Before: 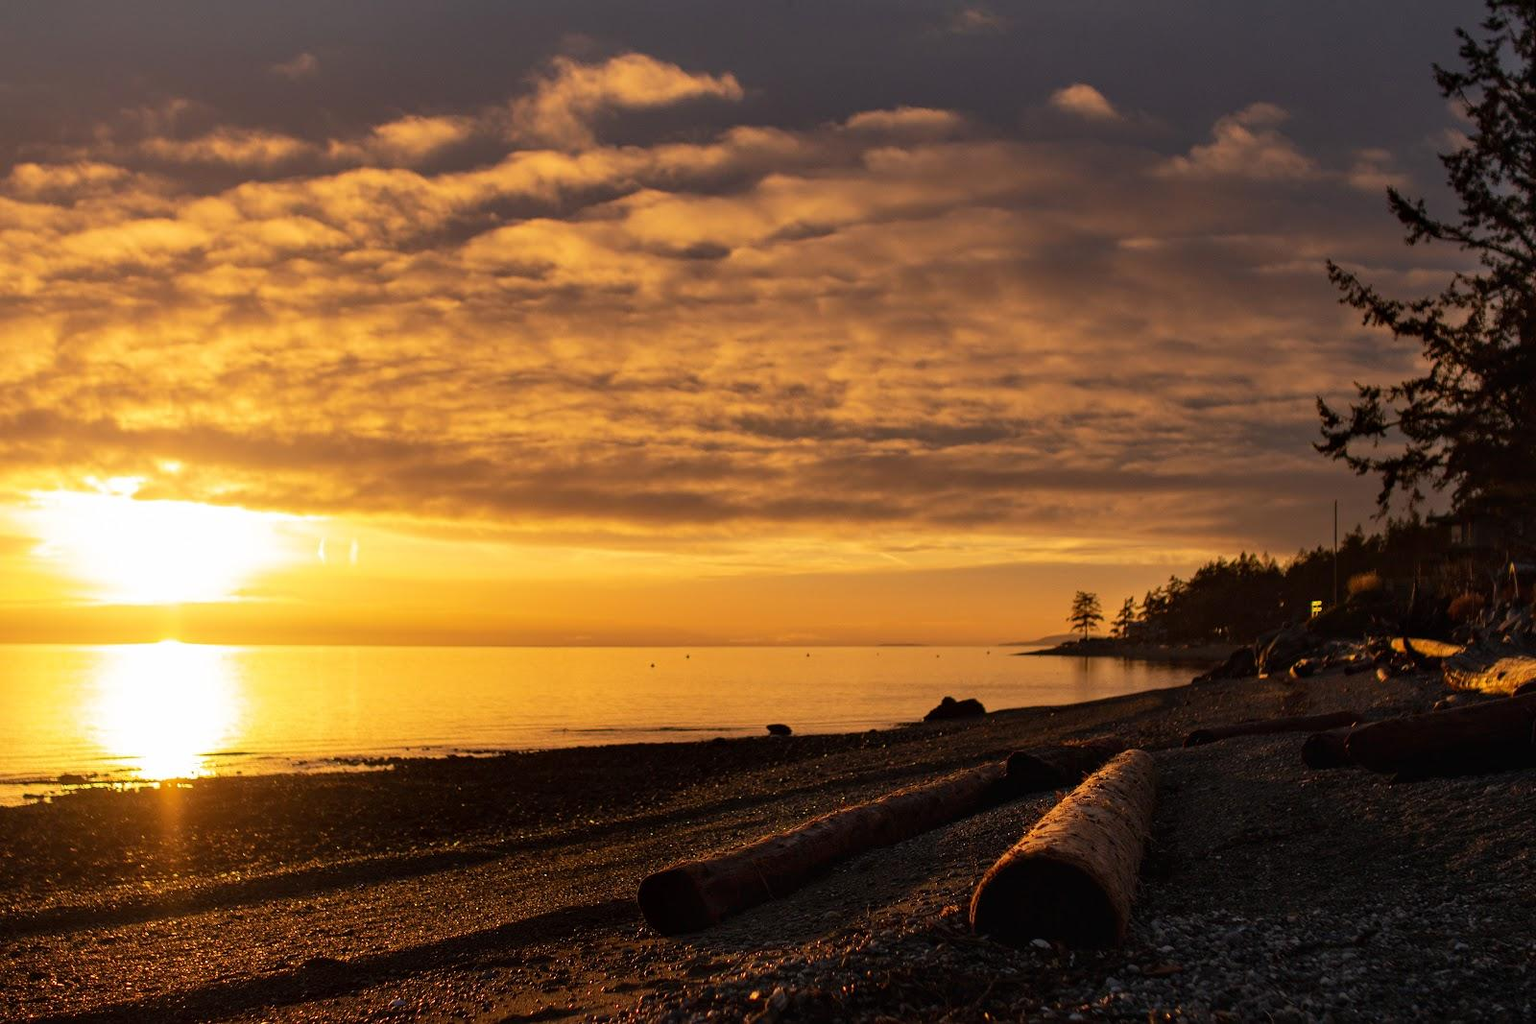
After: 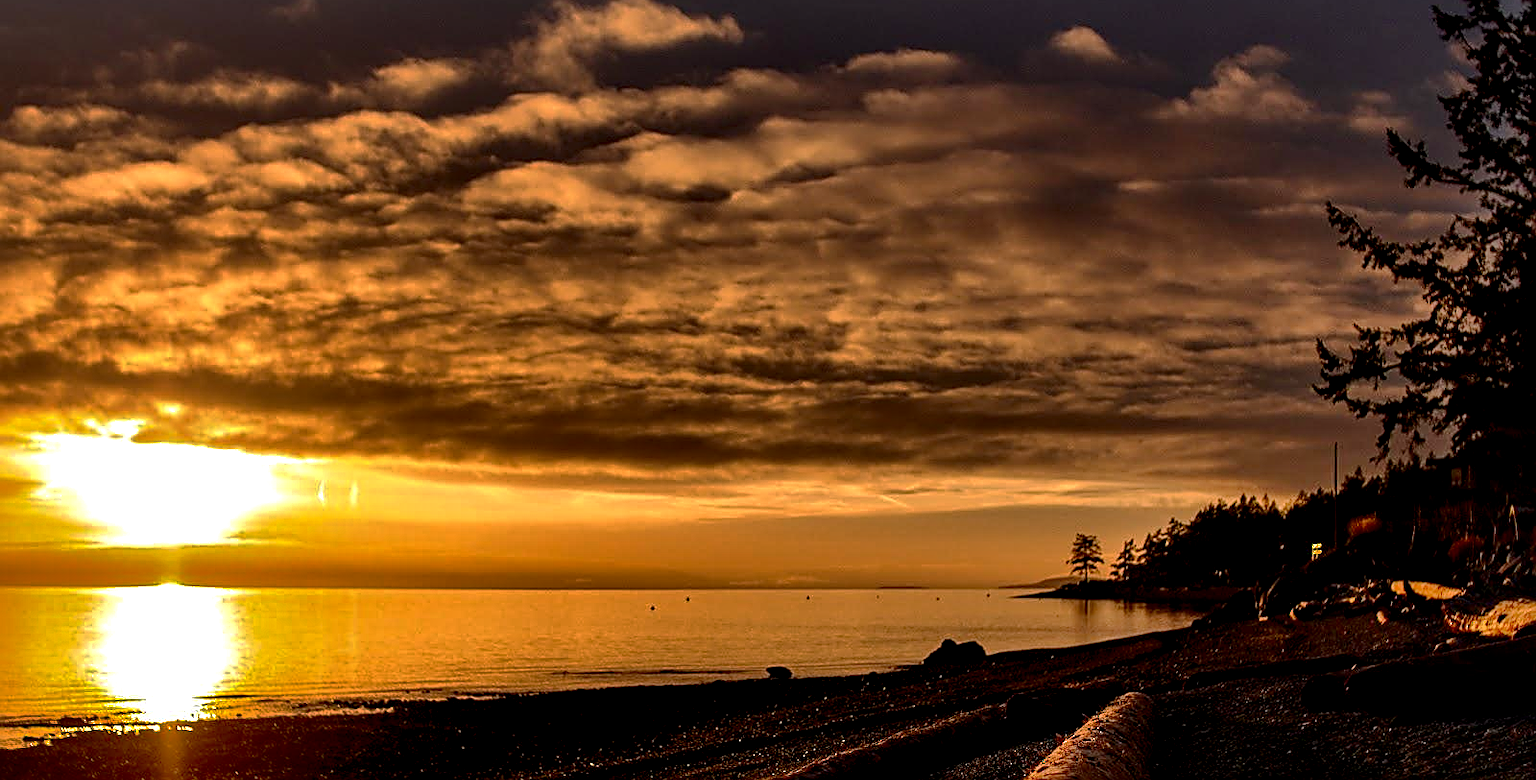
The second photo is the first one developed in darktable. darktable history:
shadows and highlights: highlights -59.88
crop: top 5.625%, bottom 18.148%
local contrast: highlights 81%, shadows 58%, detail 174%, midtone range 0.597
sharpen: amount 0.899
contrast brightness saturation: contrast 0.194, brightness -0.104, saturation 0.21
base curve: curves: ch0 [(0, 0) (0.841, 0.609) (1, 1)], preserve colors none
